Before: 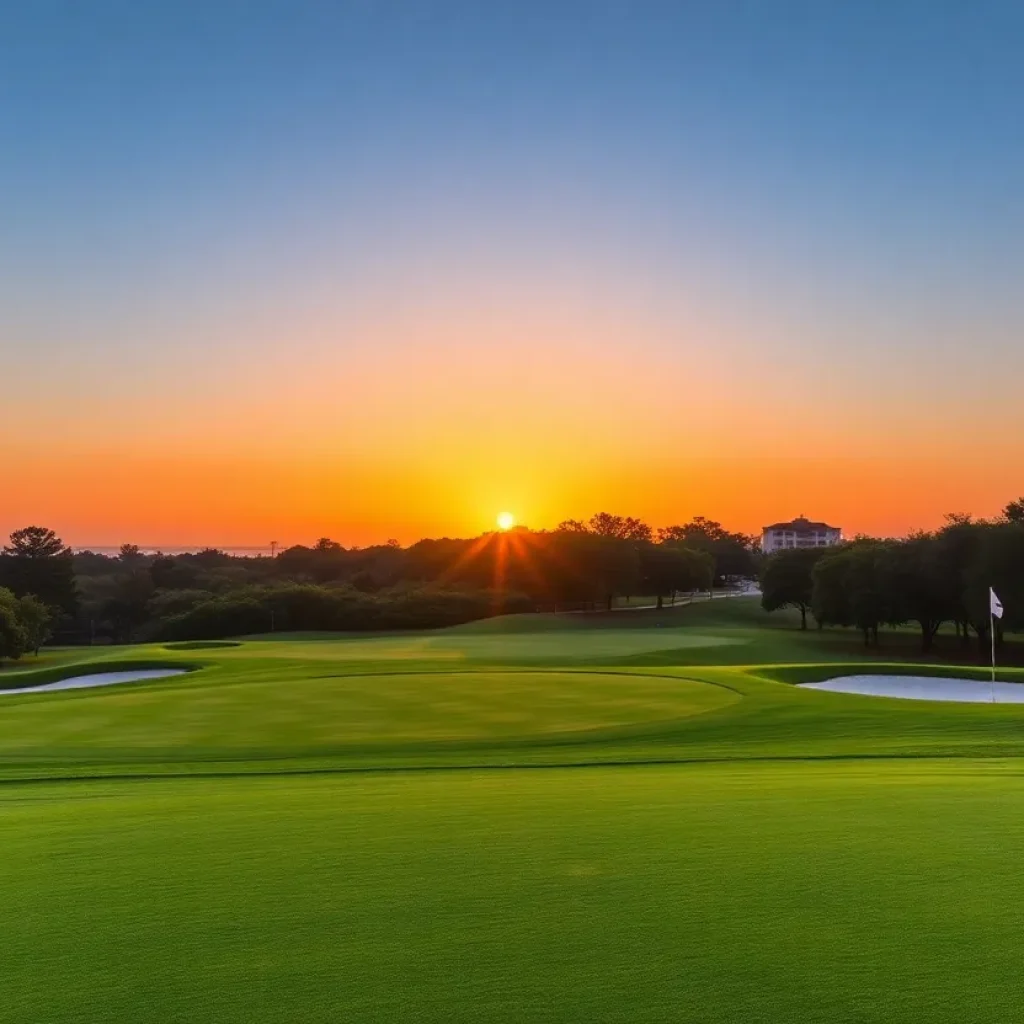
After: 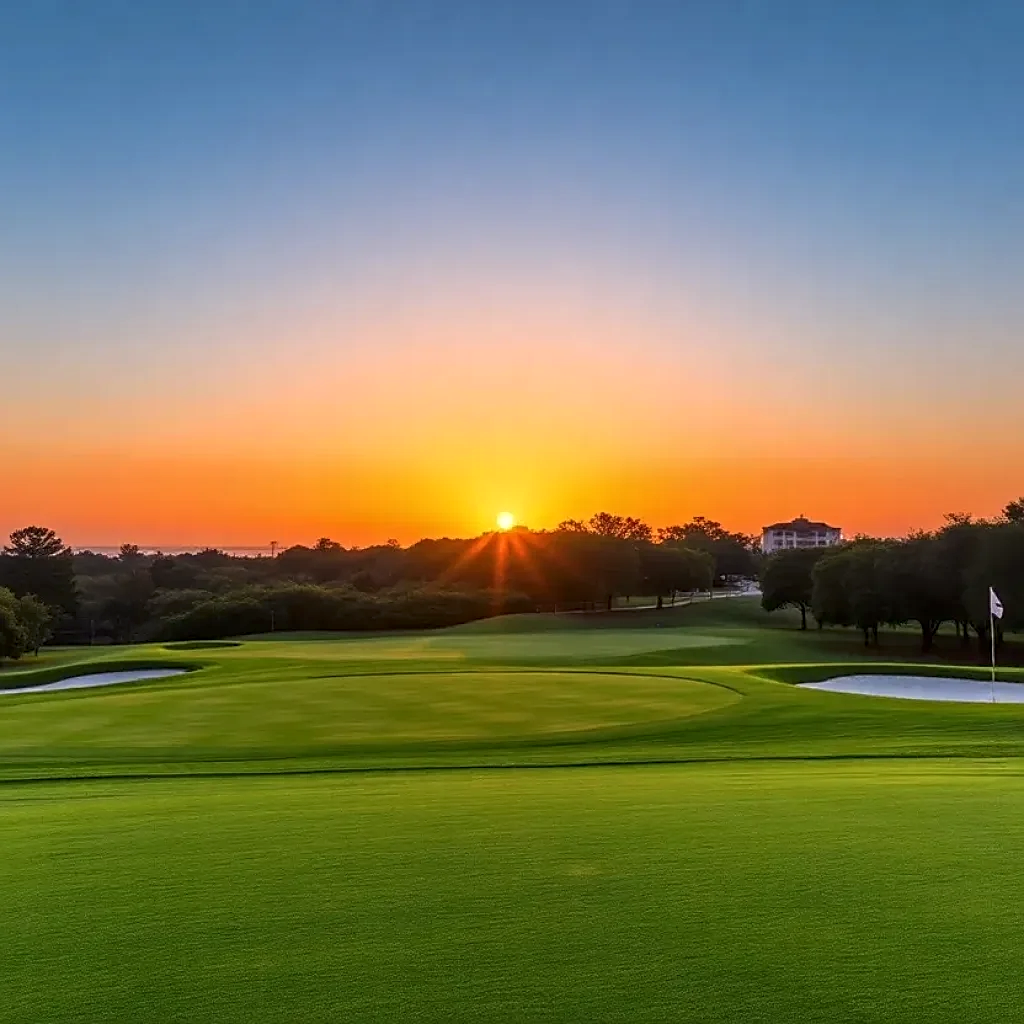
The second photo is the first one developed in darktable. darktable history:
local contrast: detail 130%
sharpen: on, module defaults
base curve: curves: ch0 [(0, 0) (0.472, 0.455) (1, 1)], preserve colors none
